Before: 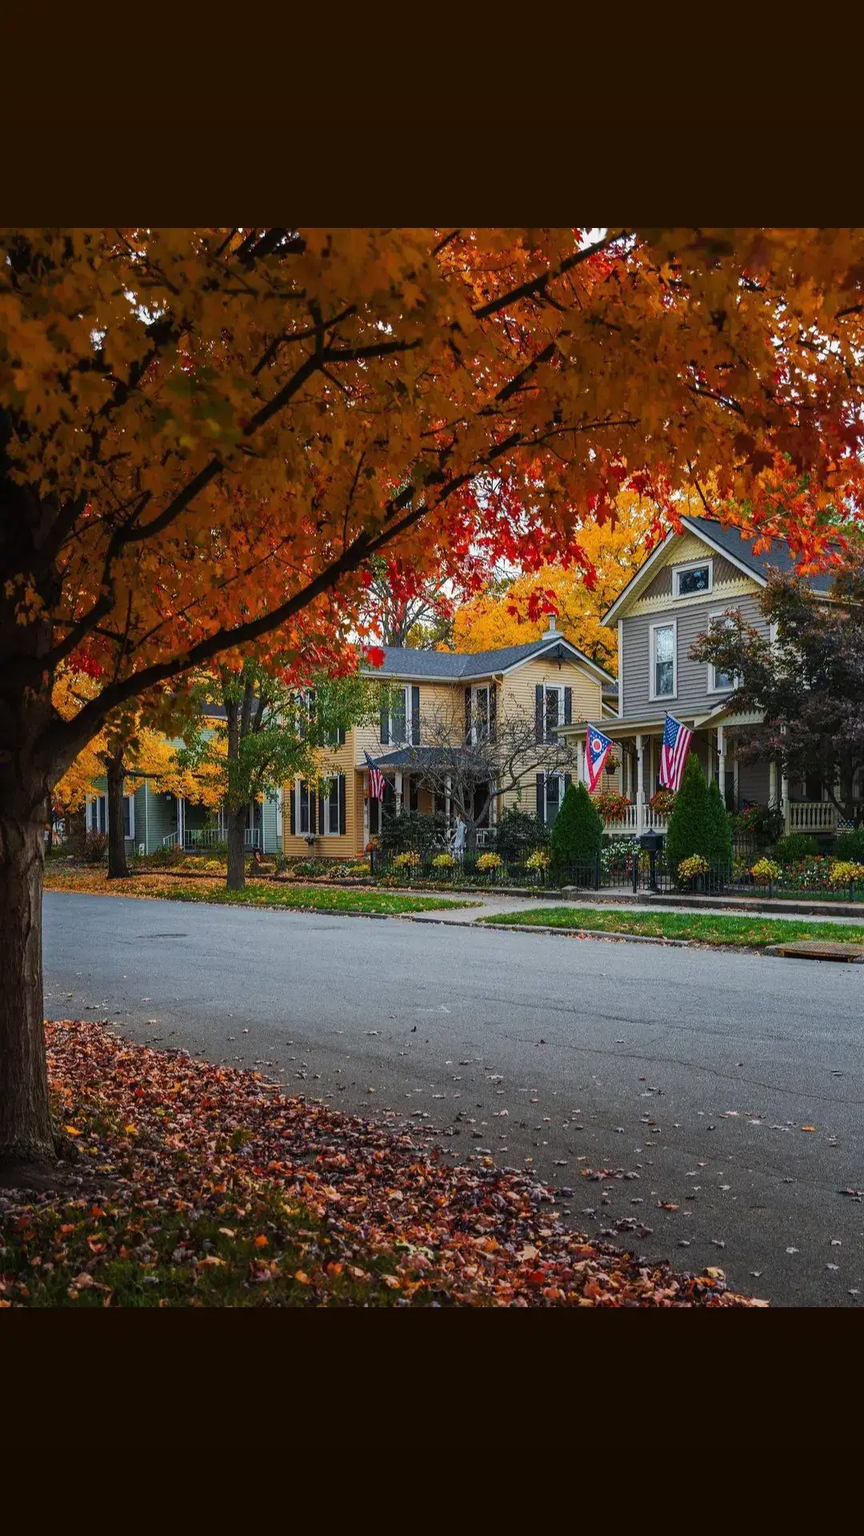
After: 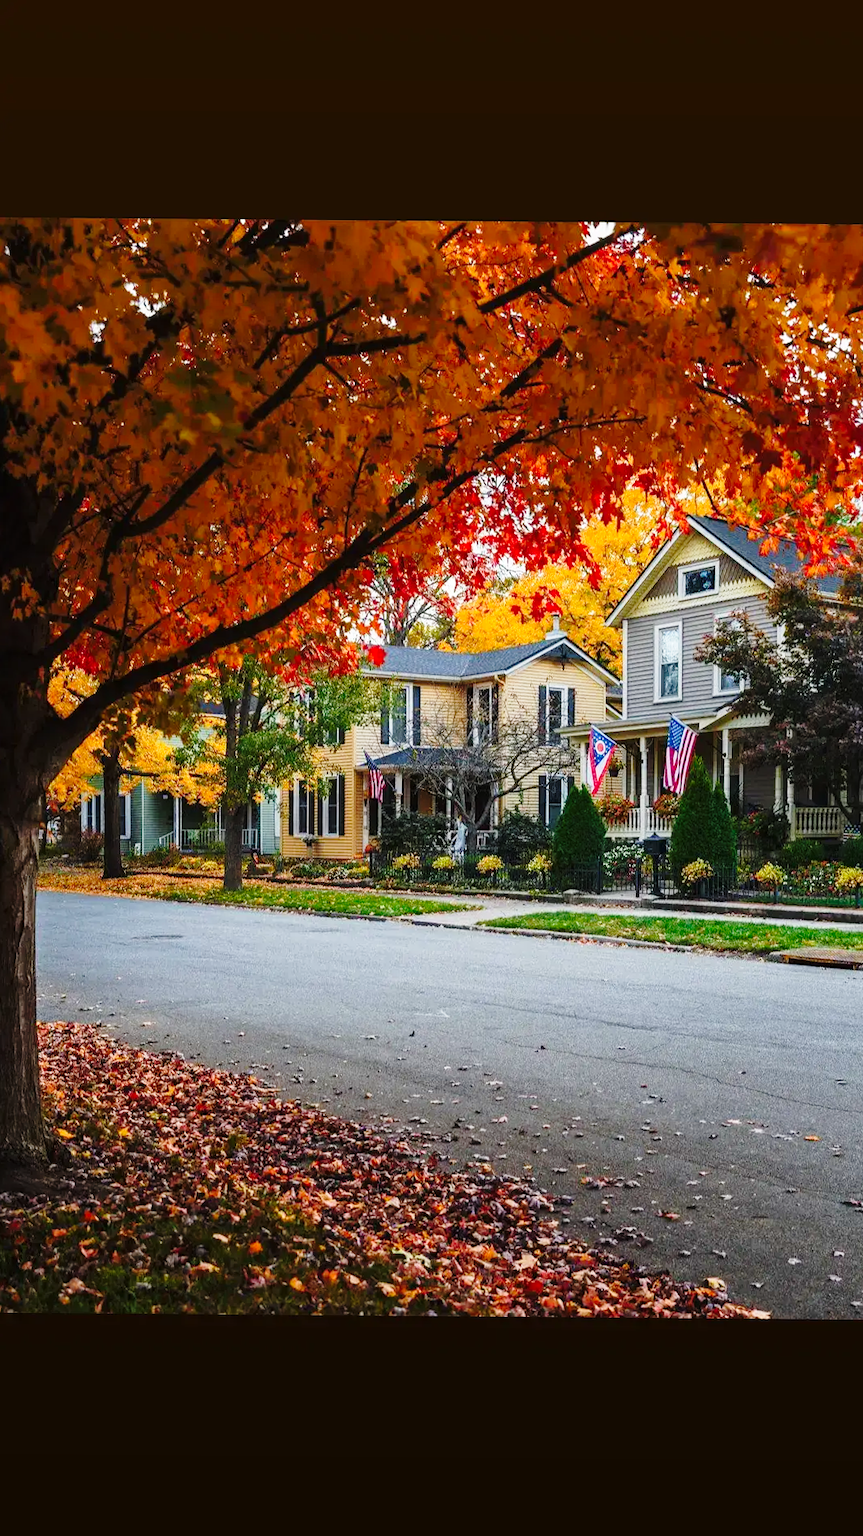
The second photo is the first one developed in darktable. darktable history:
crop and rotate: angle -0.467°
base curve: curves: ch0 [(0, 0) (0.028, 0.03) (0.121, 0.232) (0.46, 0.748) (0.859, 0.968) (1, 1)], preserve colors none
